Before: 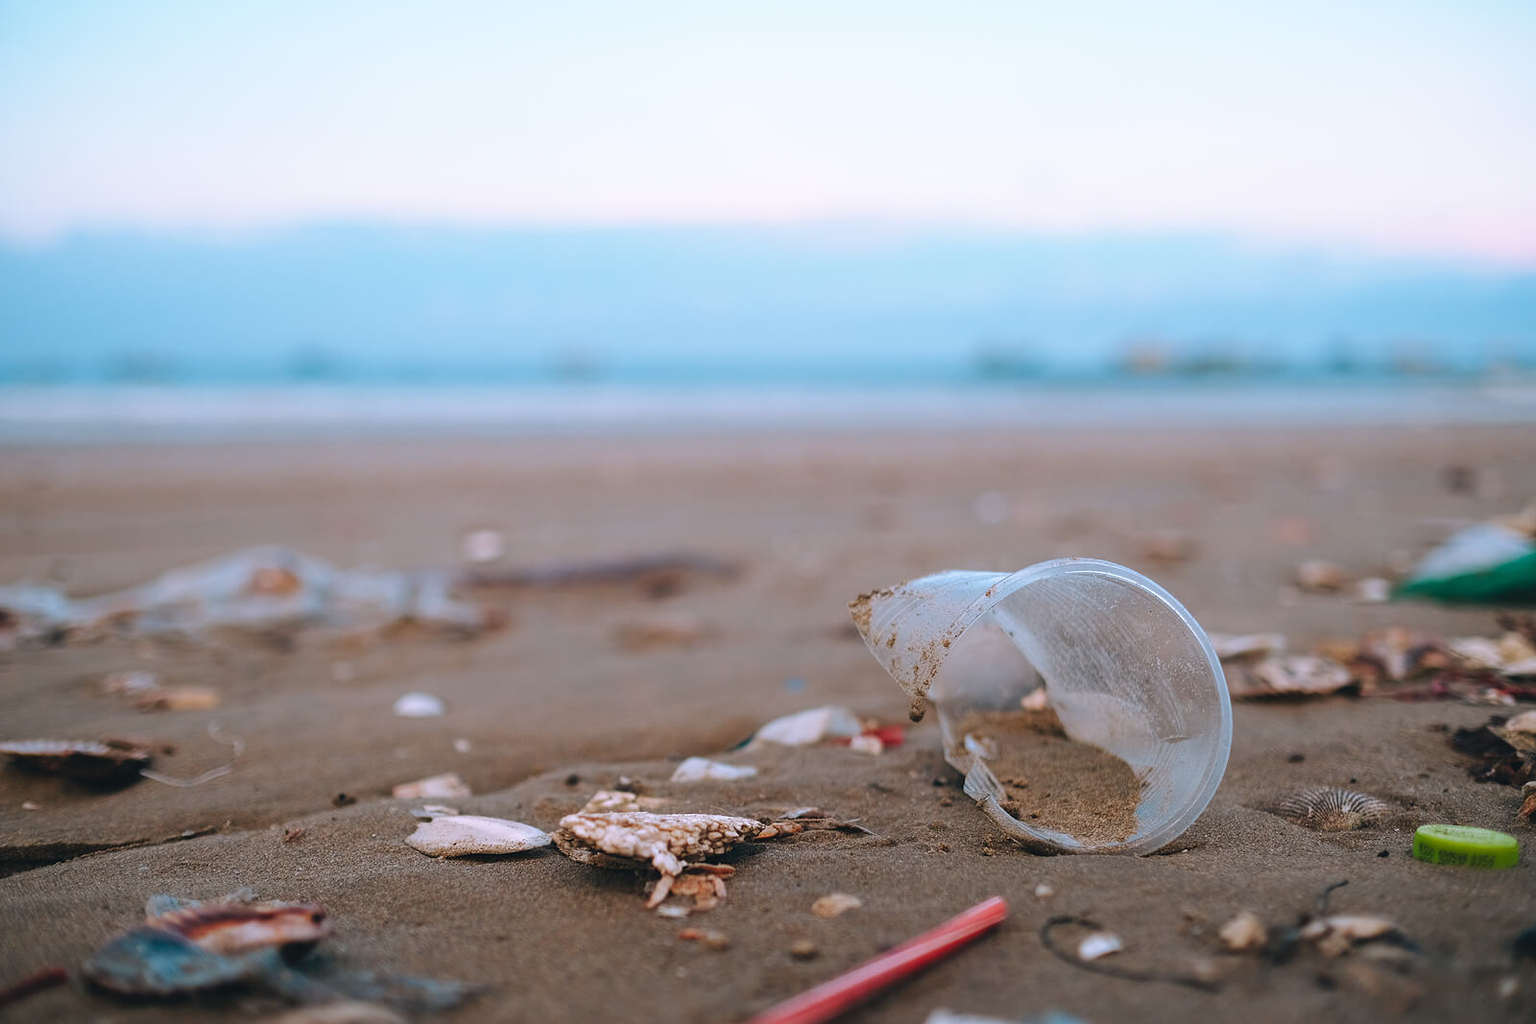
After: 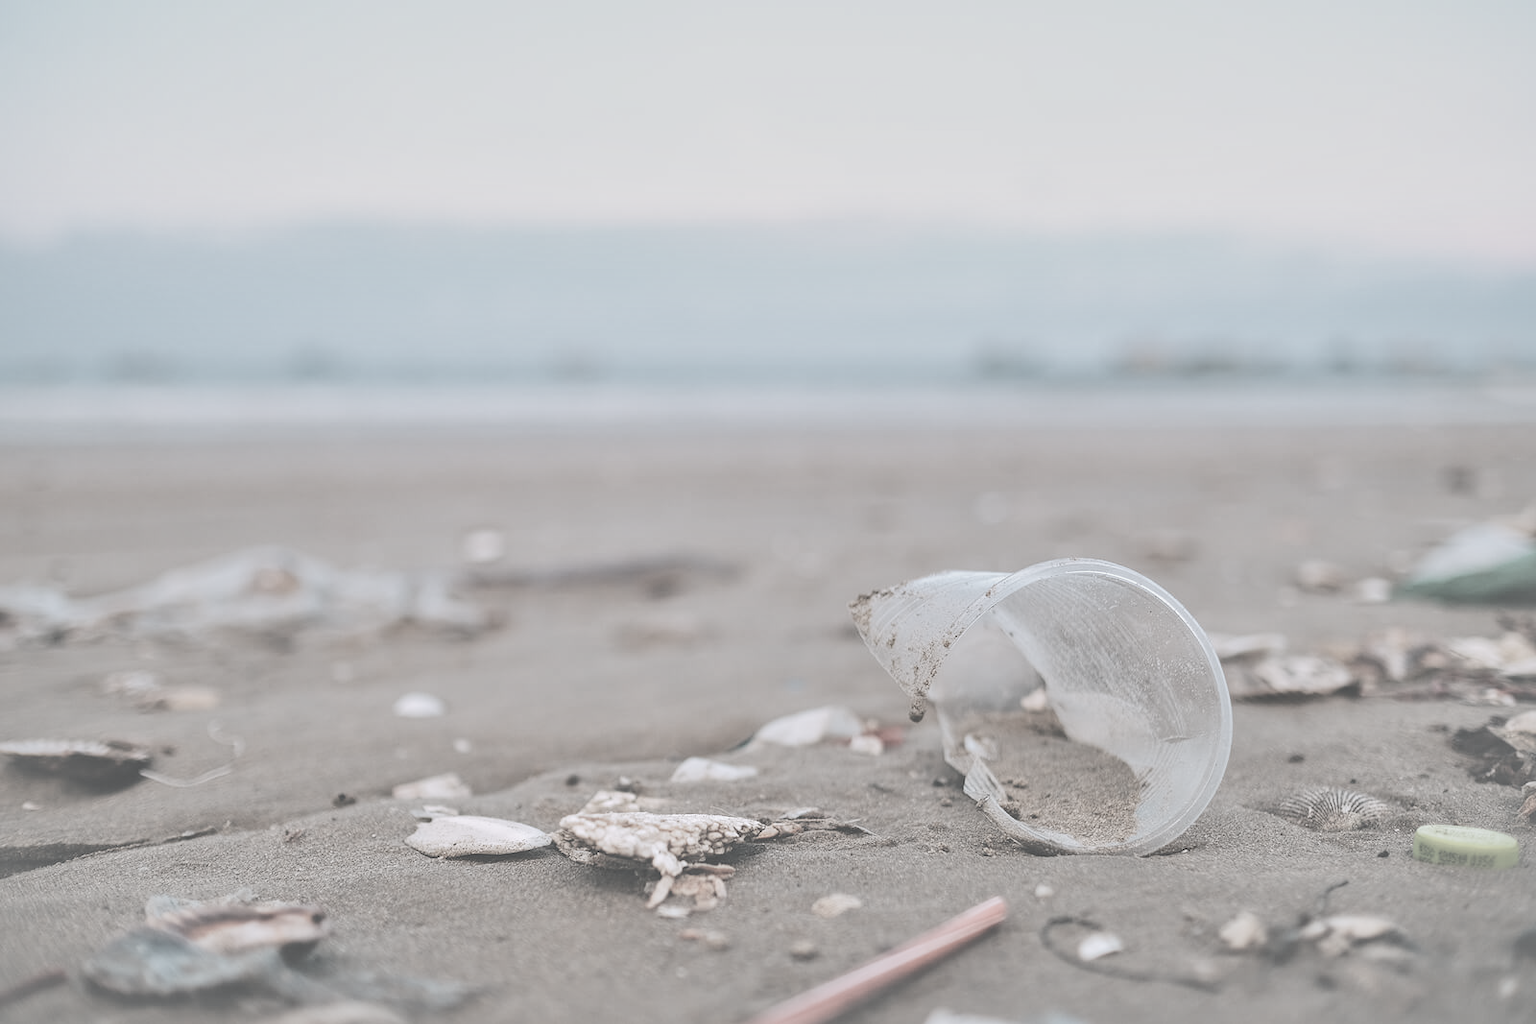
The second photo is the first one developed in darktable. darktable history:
local contrast: mode bilateral grid, contrast 49, coarseness 49, detail 150%, midtone range 0.2
contrast brightness saturation: contrast -0.323, brightness 0.747, saturation -0.786
shadows and highlights: low approximation 0.01, soften with gaussian
